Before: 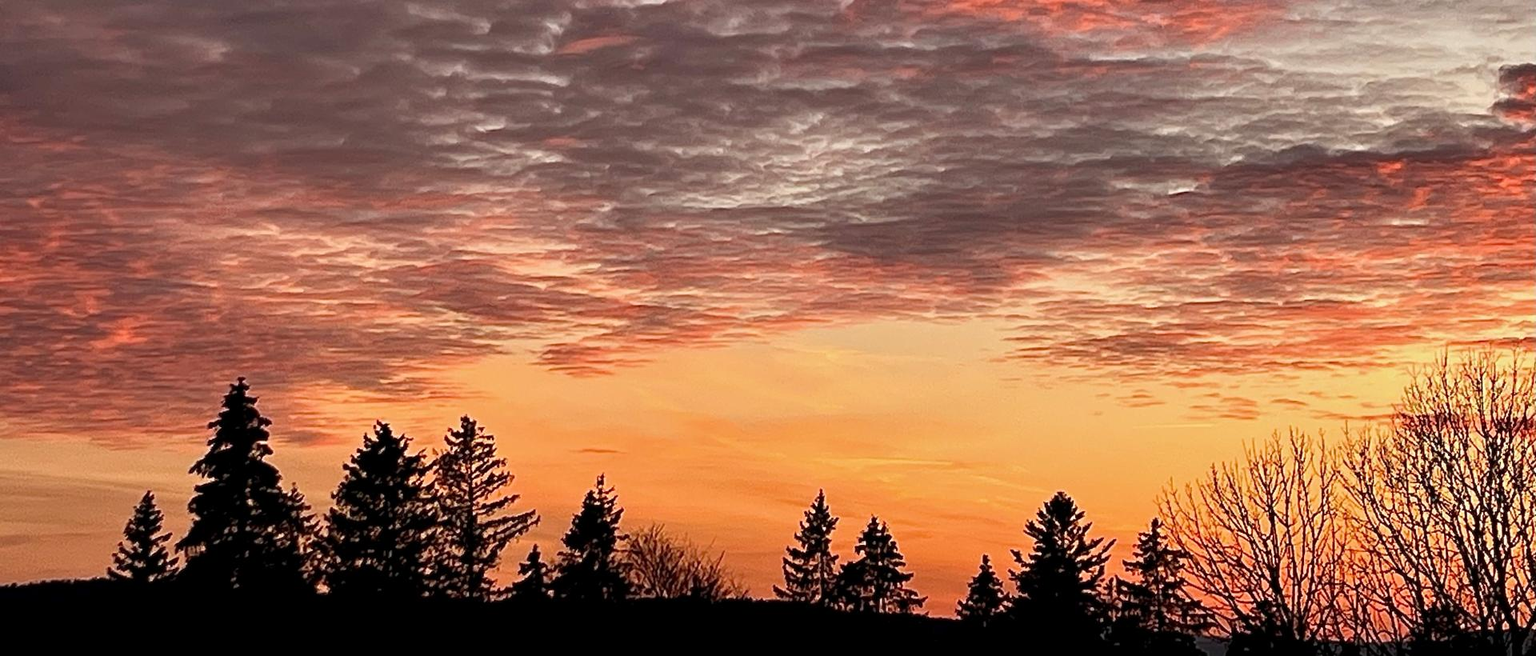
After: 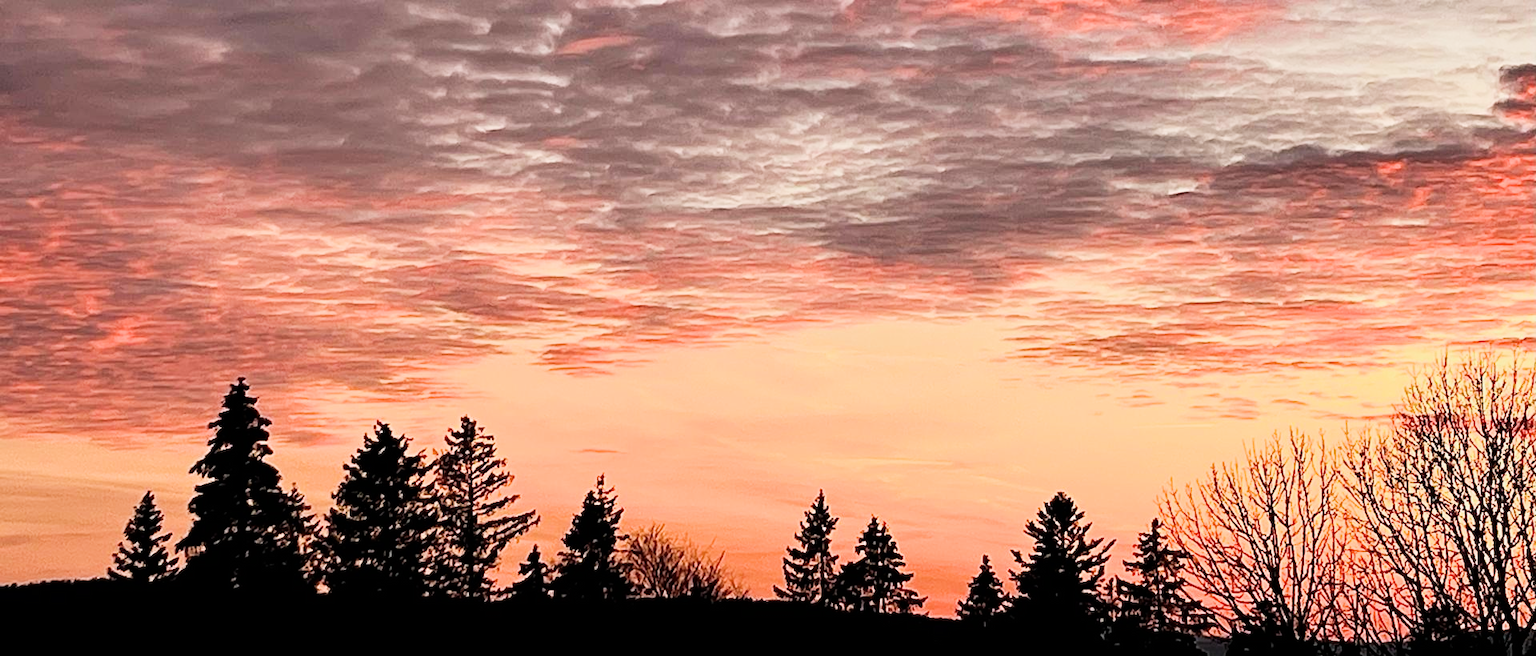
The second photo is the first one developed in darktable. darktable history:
filmic rgb: black relative exposure -7.5 EV, white relative exposure 5 EV, hardness 3.31, contrast 1.3, contrast in shadows safe
exposure: black level correction 0, exposure 0.9 EV, compensate highlight preservation false
